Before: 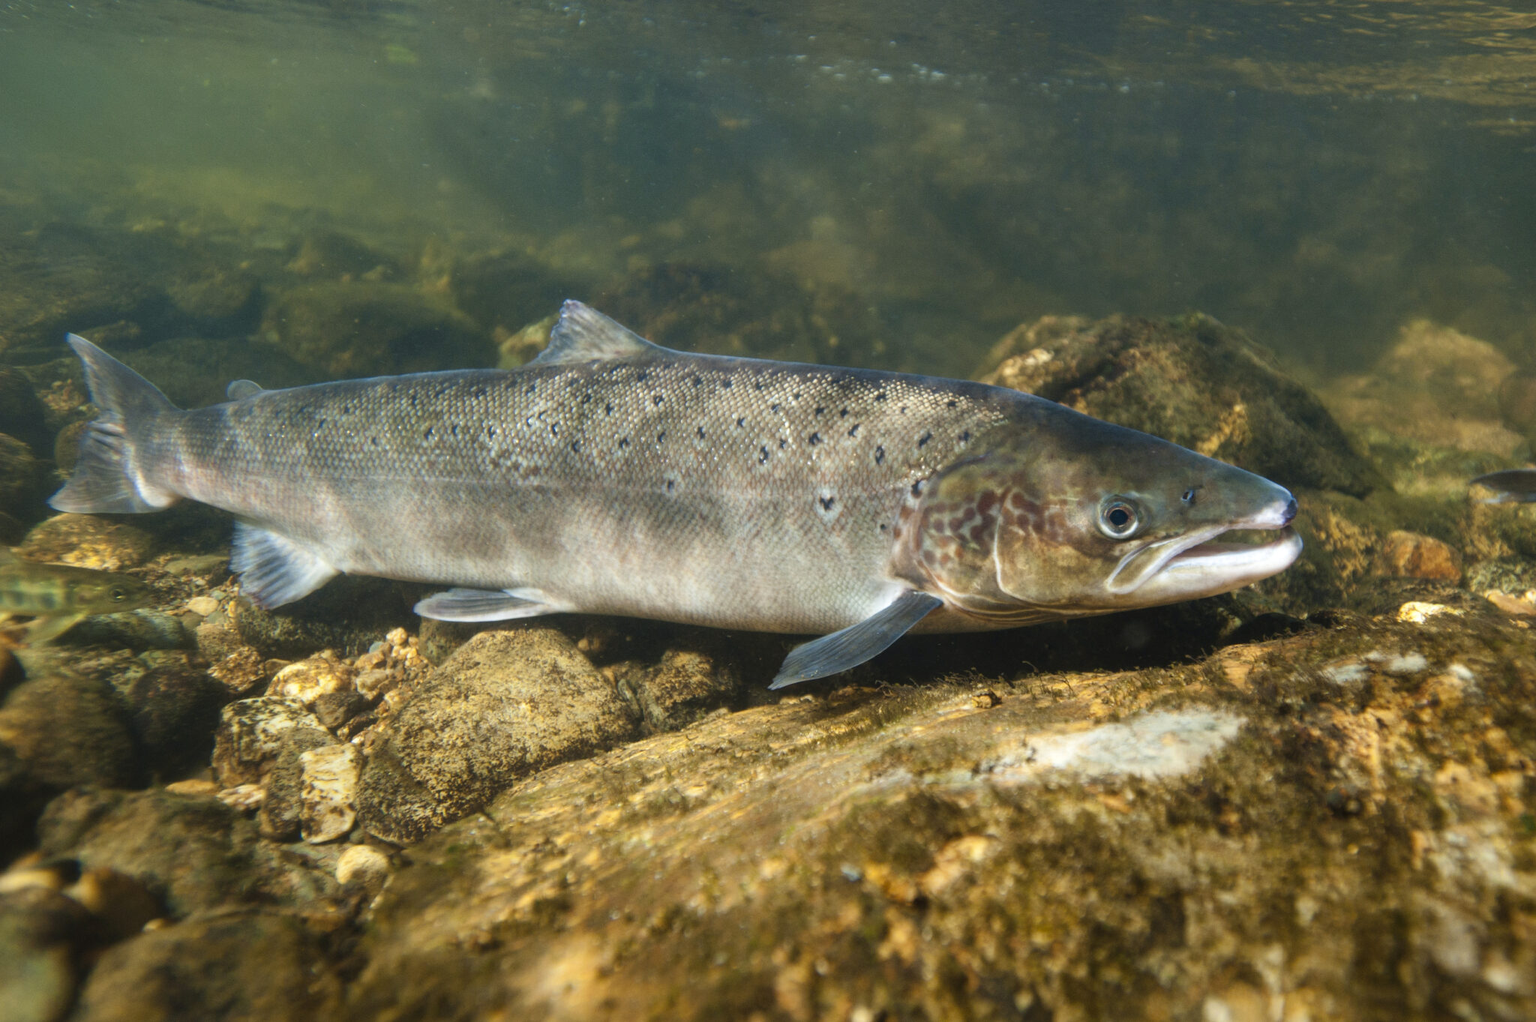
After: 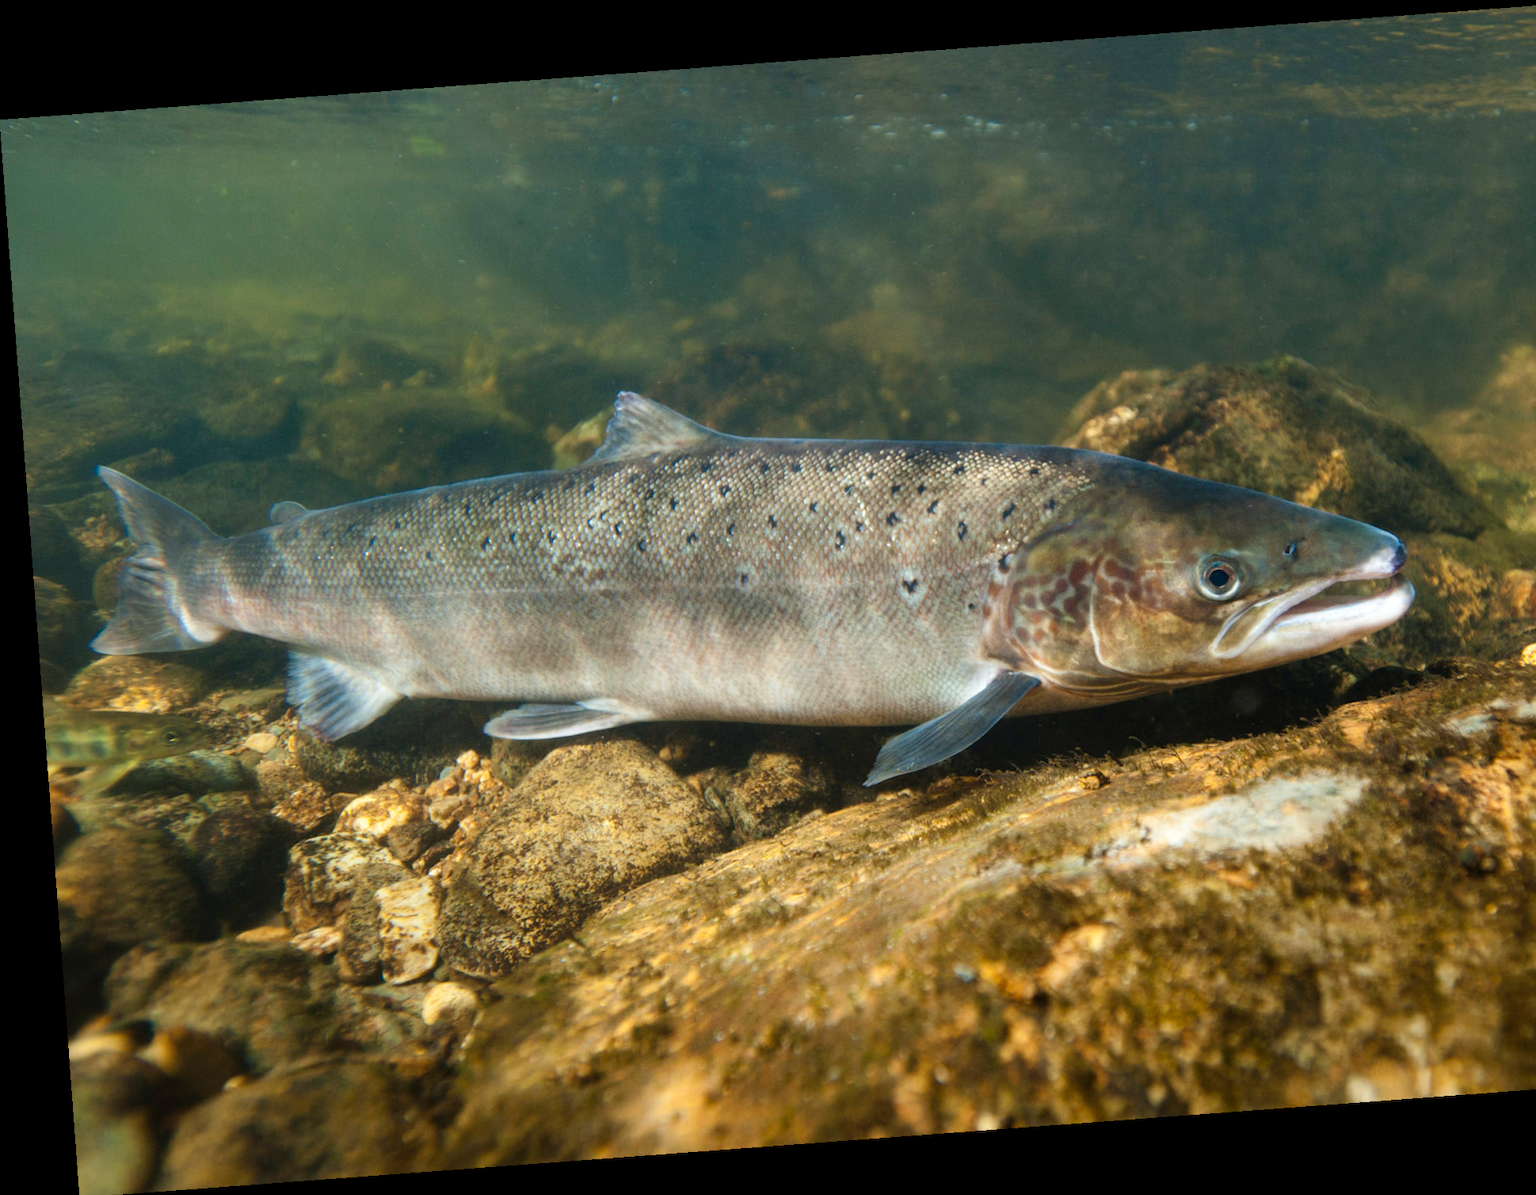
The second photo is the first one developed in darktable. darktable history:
rotate and perspective: rotation -4.25°, automatic cropping off
crop: right 9.509%, bottom 0.031%
